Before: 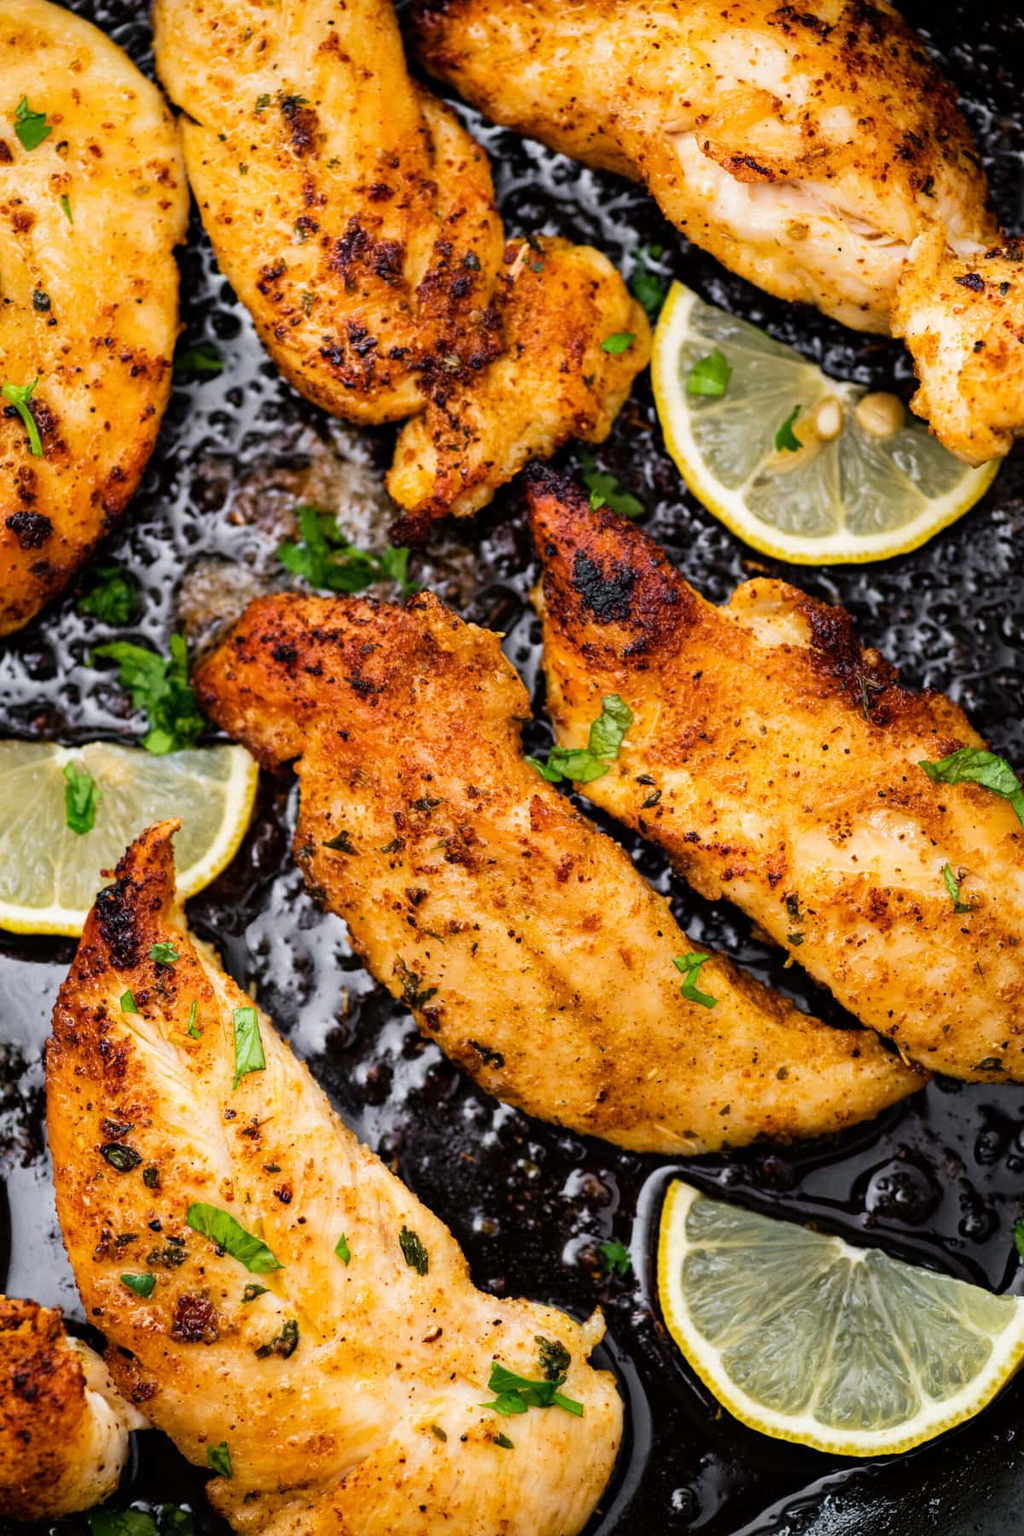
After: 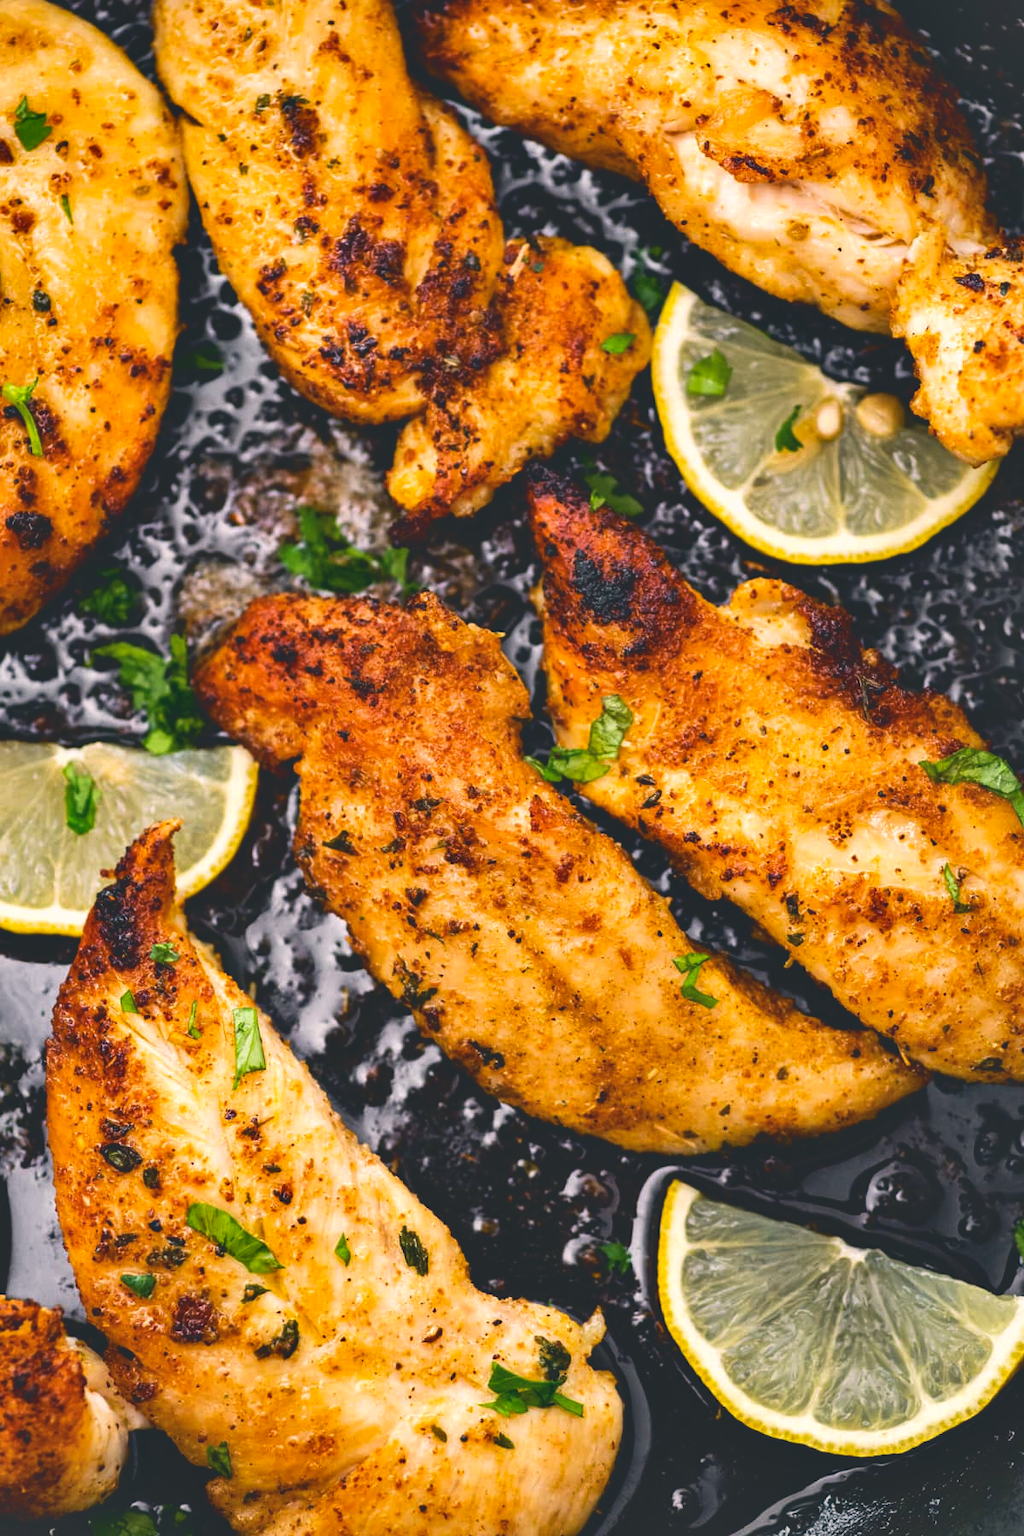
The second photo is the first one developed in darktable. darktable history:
color correction: highlights a* 5.38, highlights b* 5.3, shadows a* -4.26, shadows b* -5.11
levels: levels [0.052, 0.496, 0.908]
tone curve: curves: ch0 [(0, 0.211) (0.15, 0.25) (1, 0.953)], color space Lab, independent channels, preserve colors none
shadows and highlights: low approximation 0.01, soften with gaussian
